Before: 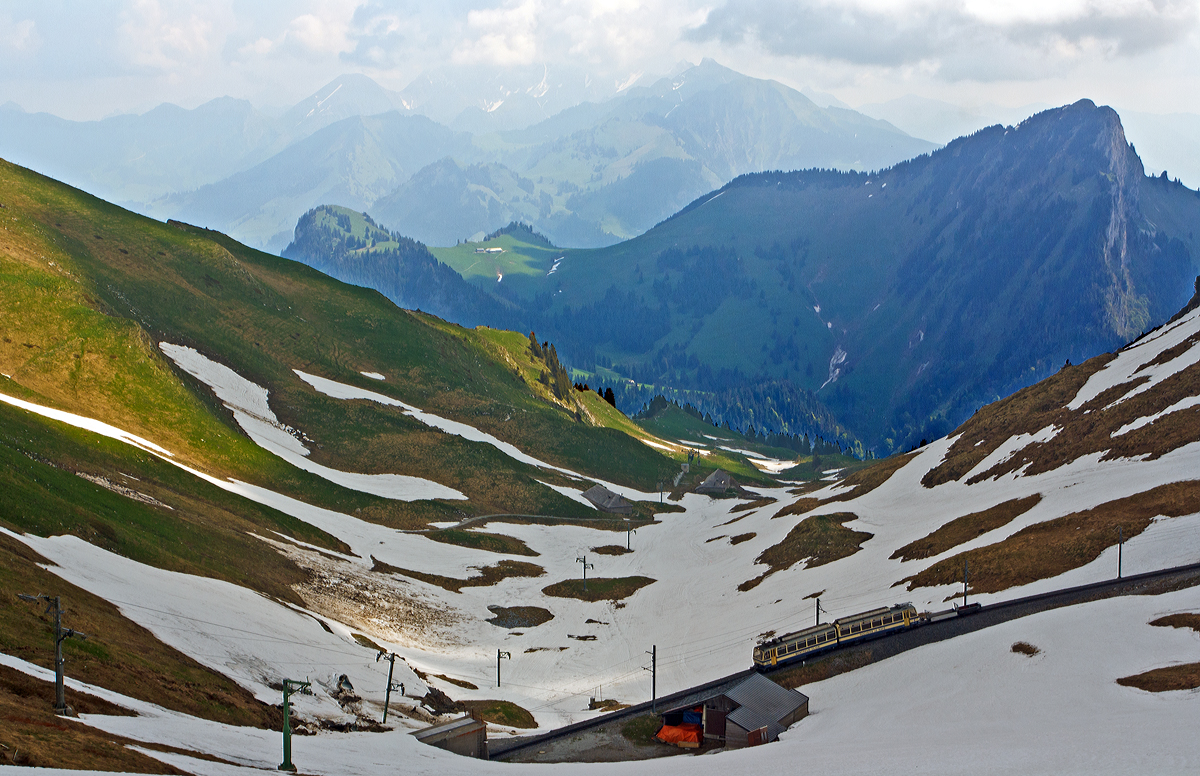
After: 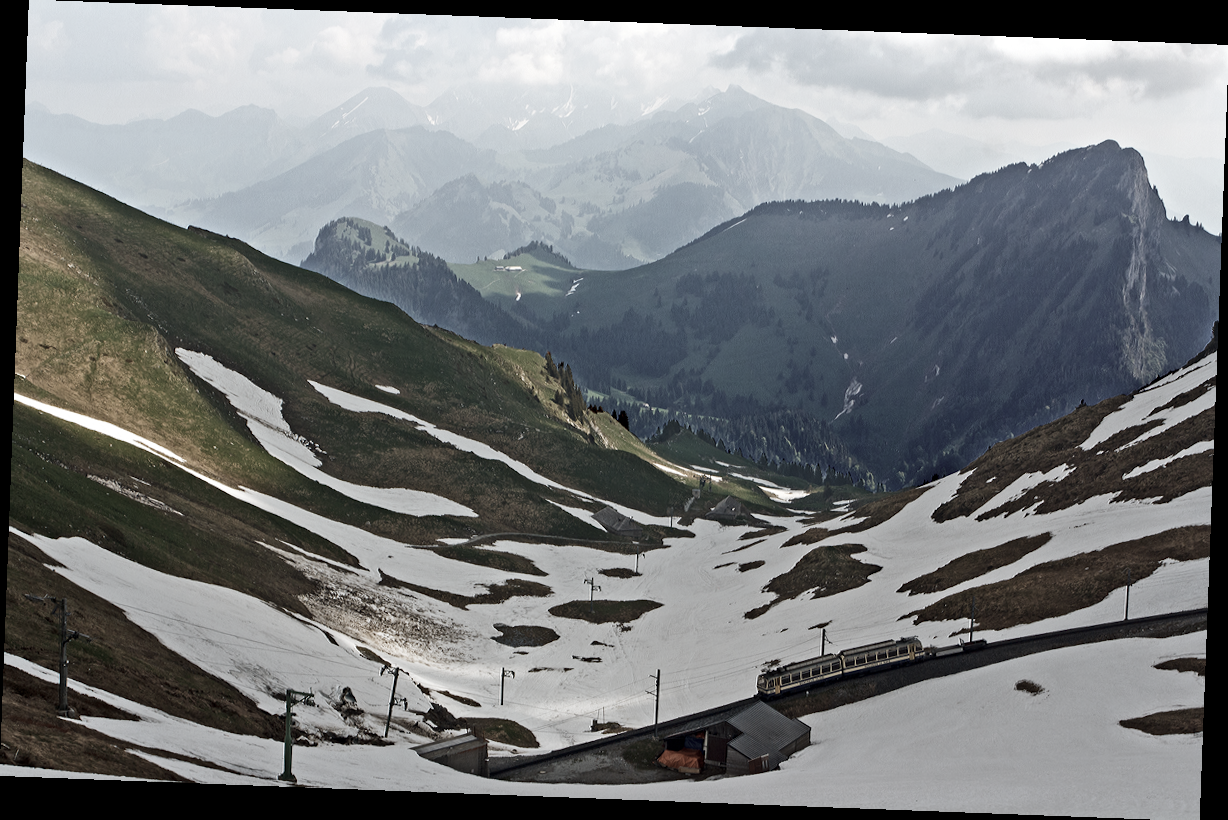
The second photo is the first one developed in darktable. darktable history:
color correction: saturation 0.3
shadows and highlights: shadows 25, highlights -48, soften with gaussian
rotate and perspective: rotation 2.17°, automatic cropping off
contrast brightness saturation: contrast 0.13, brightness -0.05, saturation 0.16
